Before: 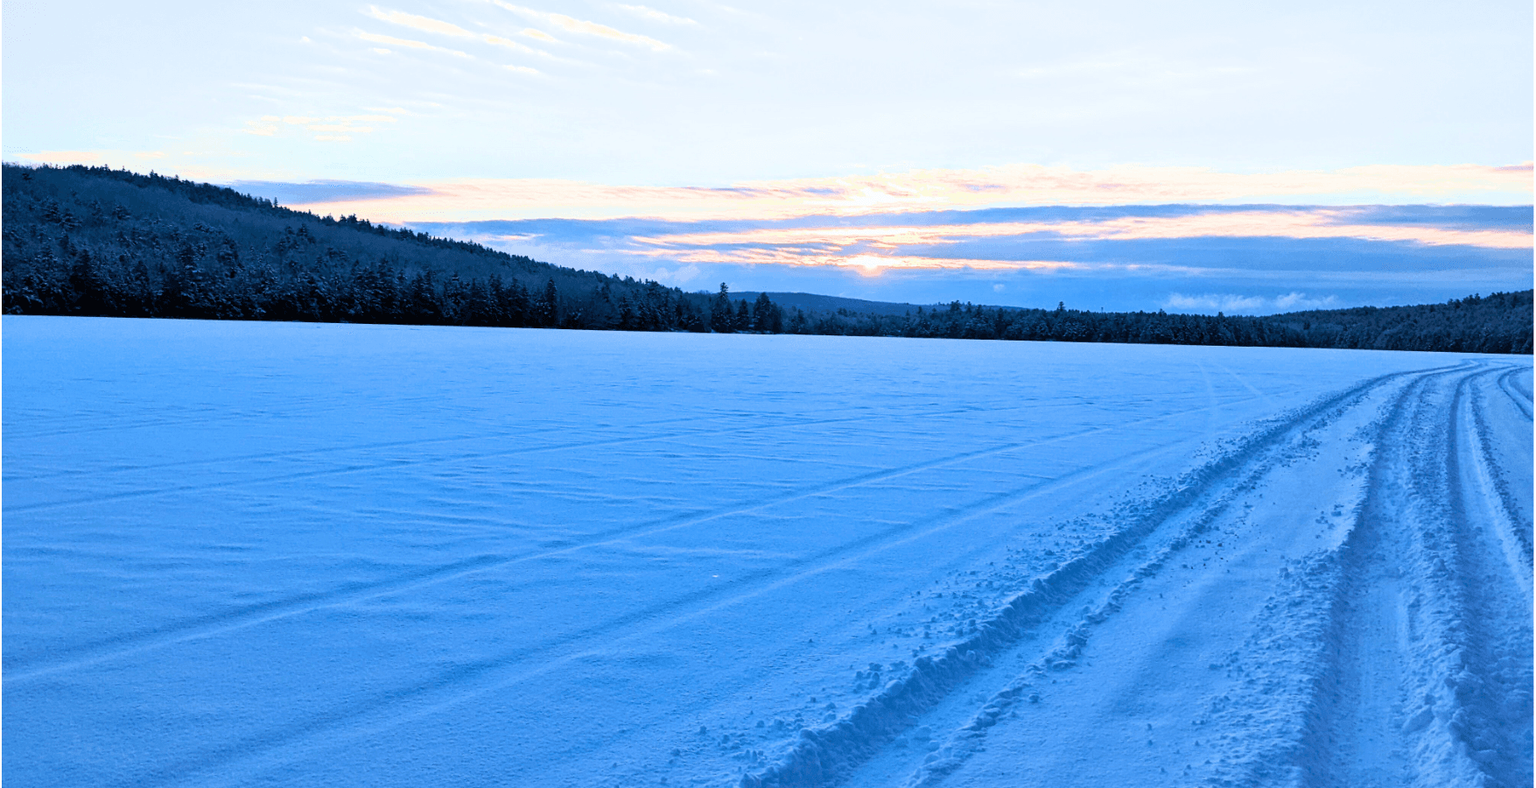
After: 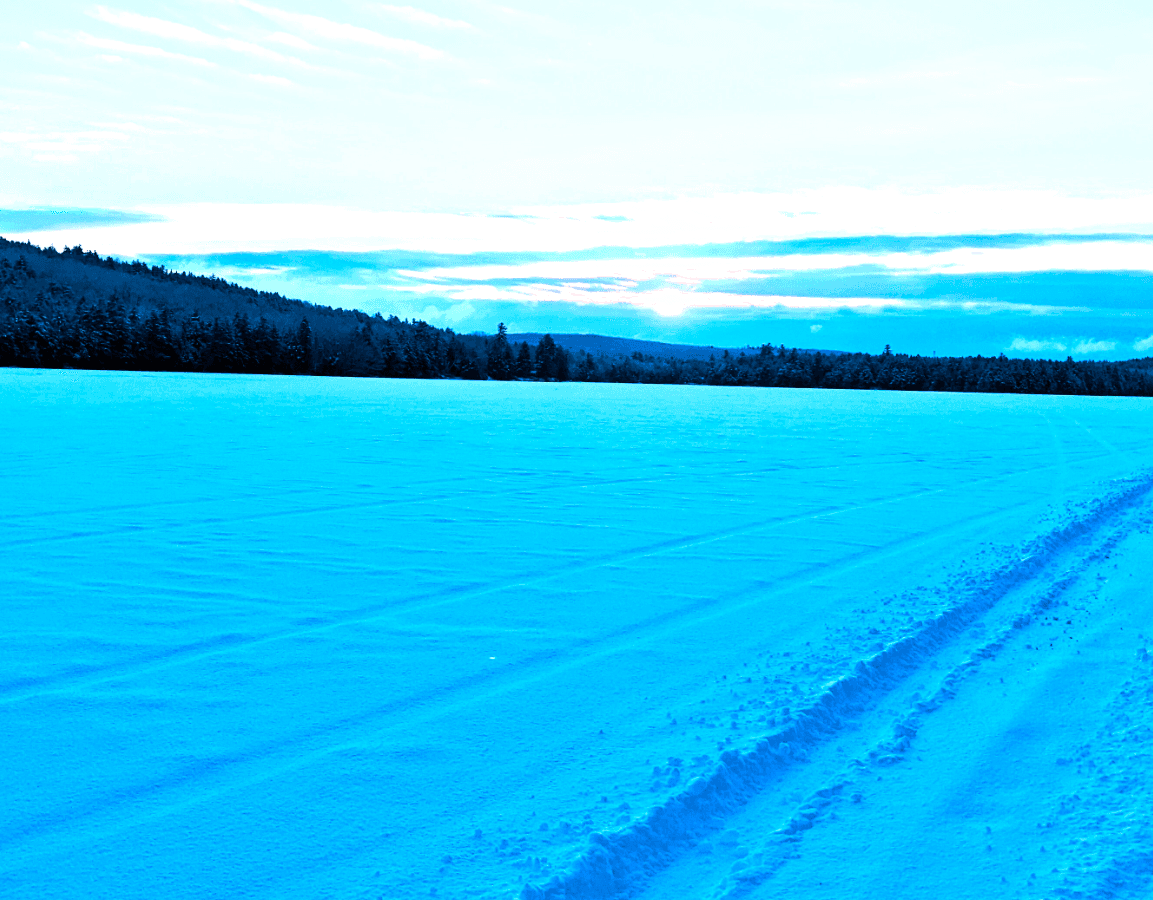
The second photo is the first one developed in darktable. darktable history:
color correction: highlights a* -10.52, highlights b* -18.77
crop and rotate: left 18.573%, right 15.724%
tone equalizer: -8 EV -0.758 EV, -7 EV -0.715 EV, -6 EV -0.58 EV, -5 EV -0.422 EV, -3 EV 0.366 EV, -2 EV 0.6 EV, -1 EV 0.676 EV, +0 EV 0.725 EV, edges refinement/feathering 500, mask exposure compensation -1.57 EV, preserve details no
